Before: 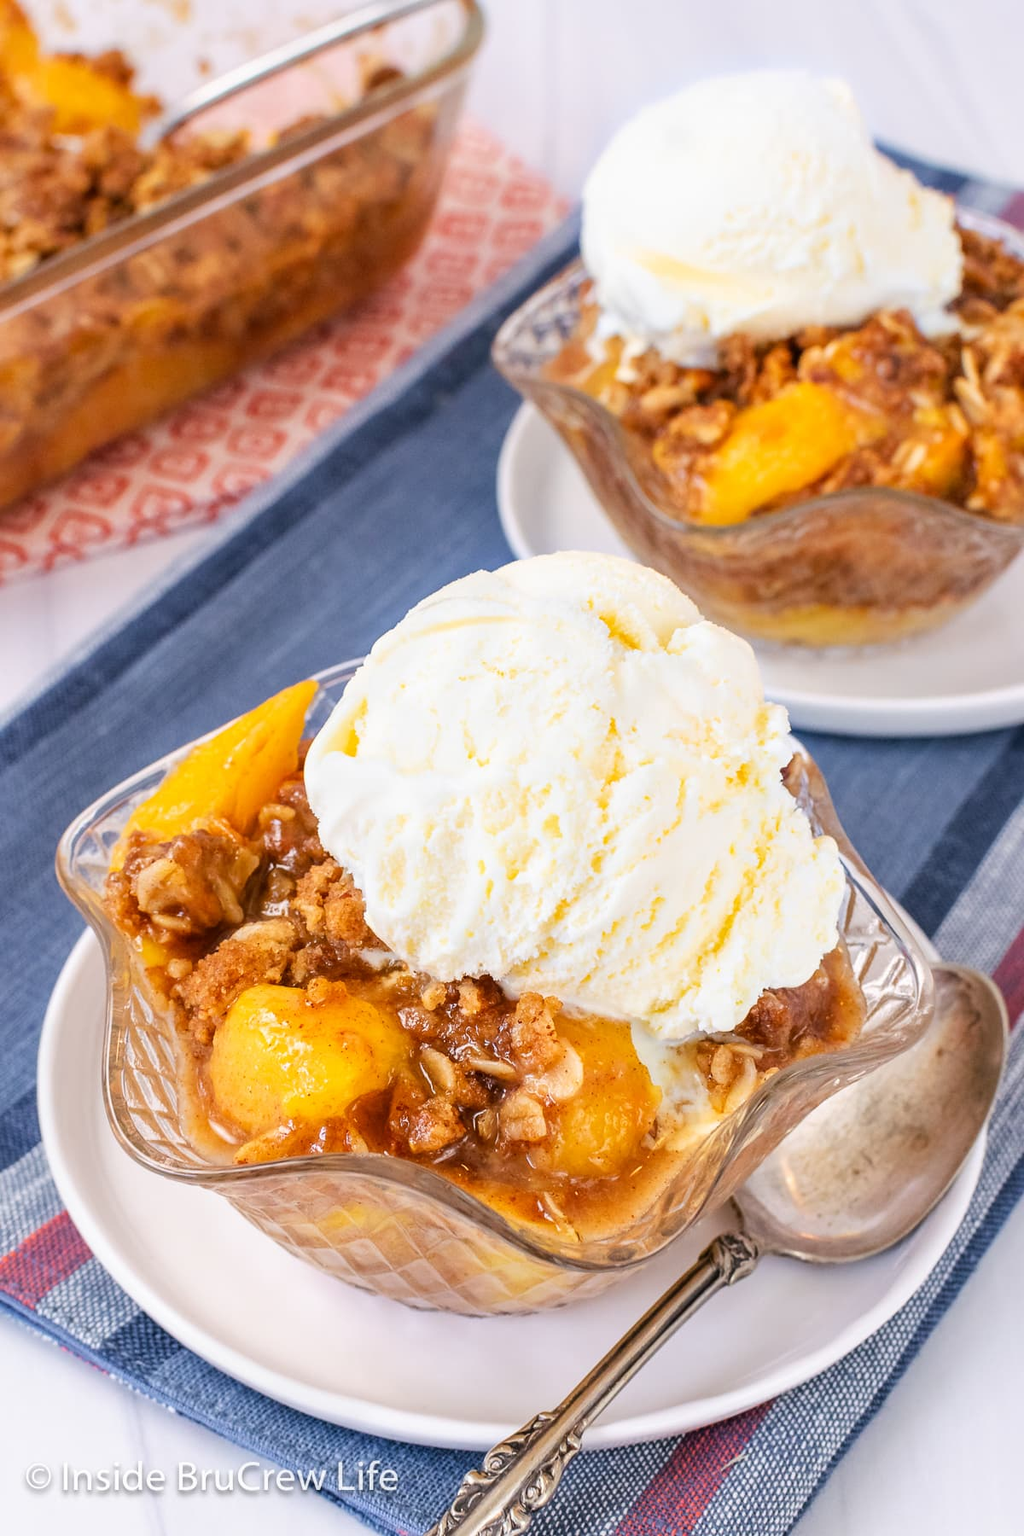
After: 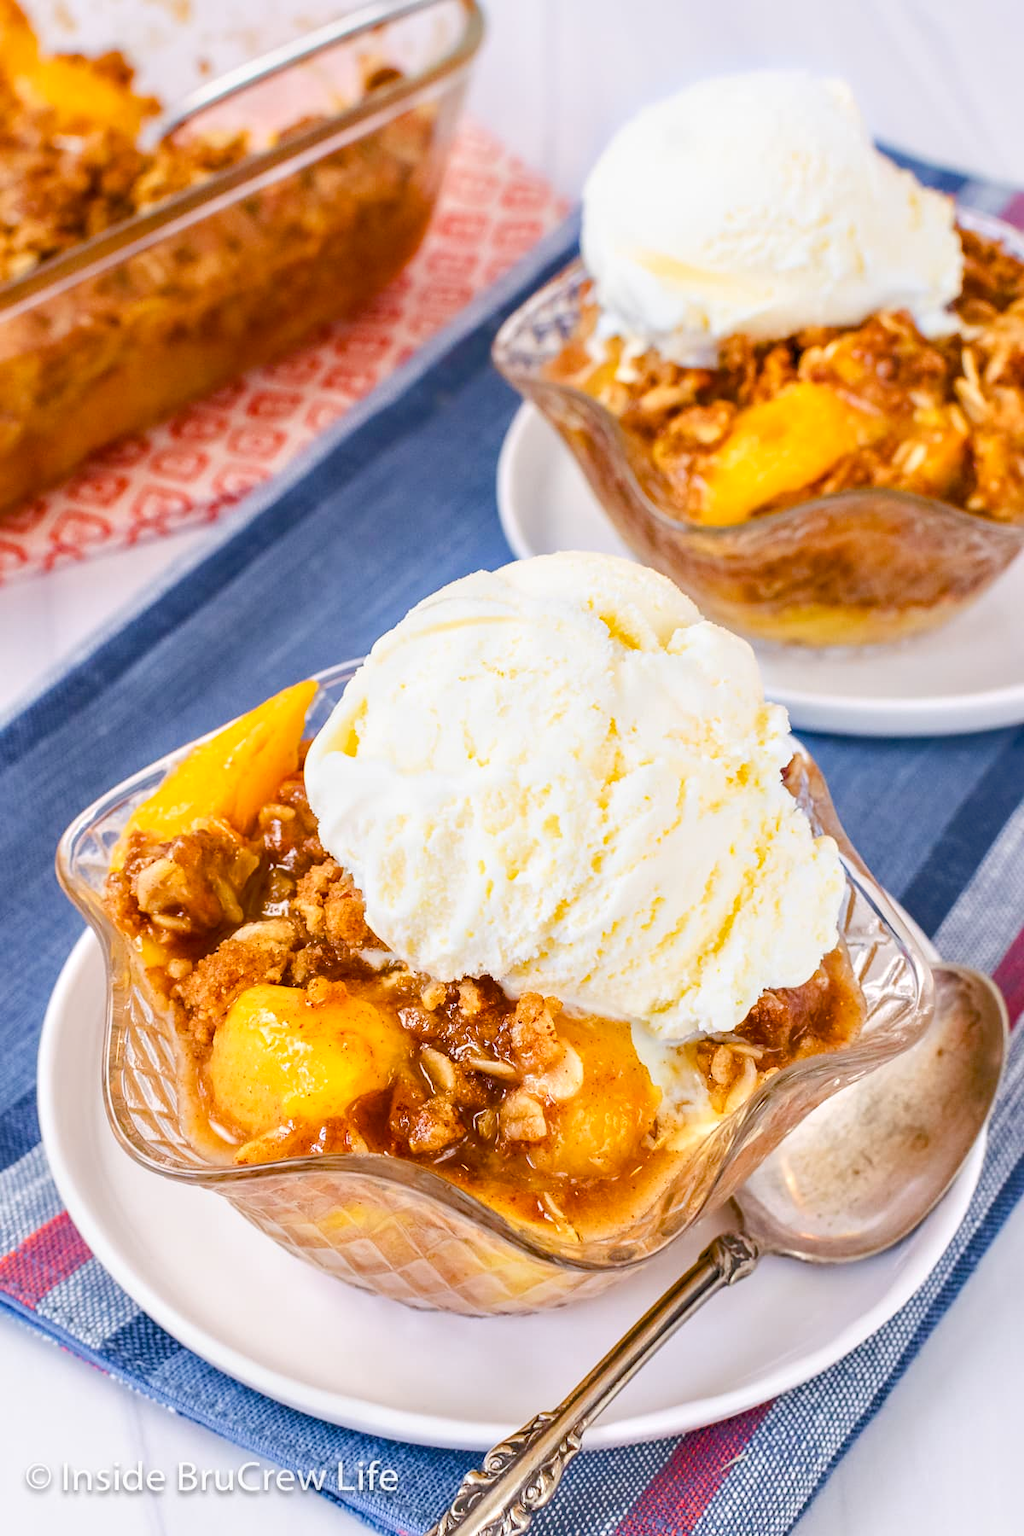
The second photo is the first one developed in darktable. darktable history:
tone equalizer: -8 EV -0.512 EV, -7 EV -0.307 EV, -6 EV -0.103 EV, -5 EV 0.412 EV, -4 EV 0.991 EV, -3 EV 0.807 EV, -2 EV -0.014 EV, -1 EV 0.128 EV, +0 EV -0.018 EV
color balance rgb: perceptual saturation grading › global saturation 27.461%, perceptual saturation grading › highlights -28.281%, perceptual saturation grading › mid-tones 15.791%, perceptual saturation grading › shadows 33.106%, global vibrance 11.156%
